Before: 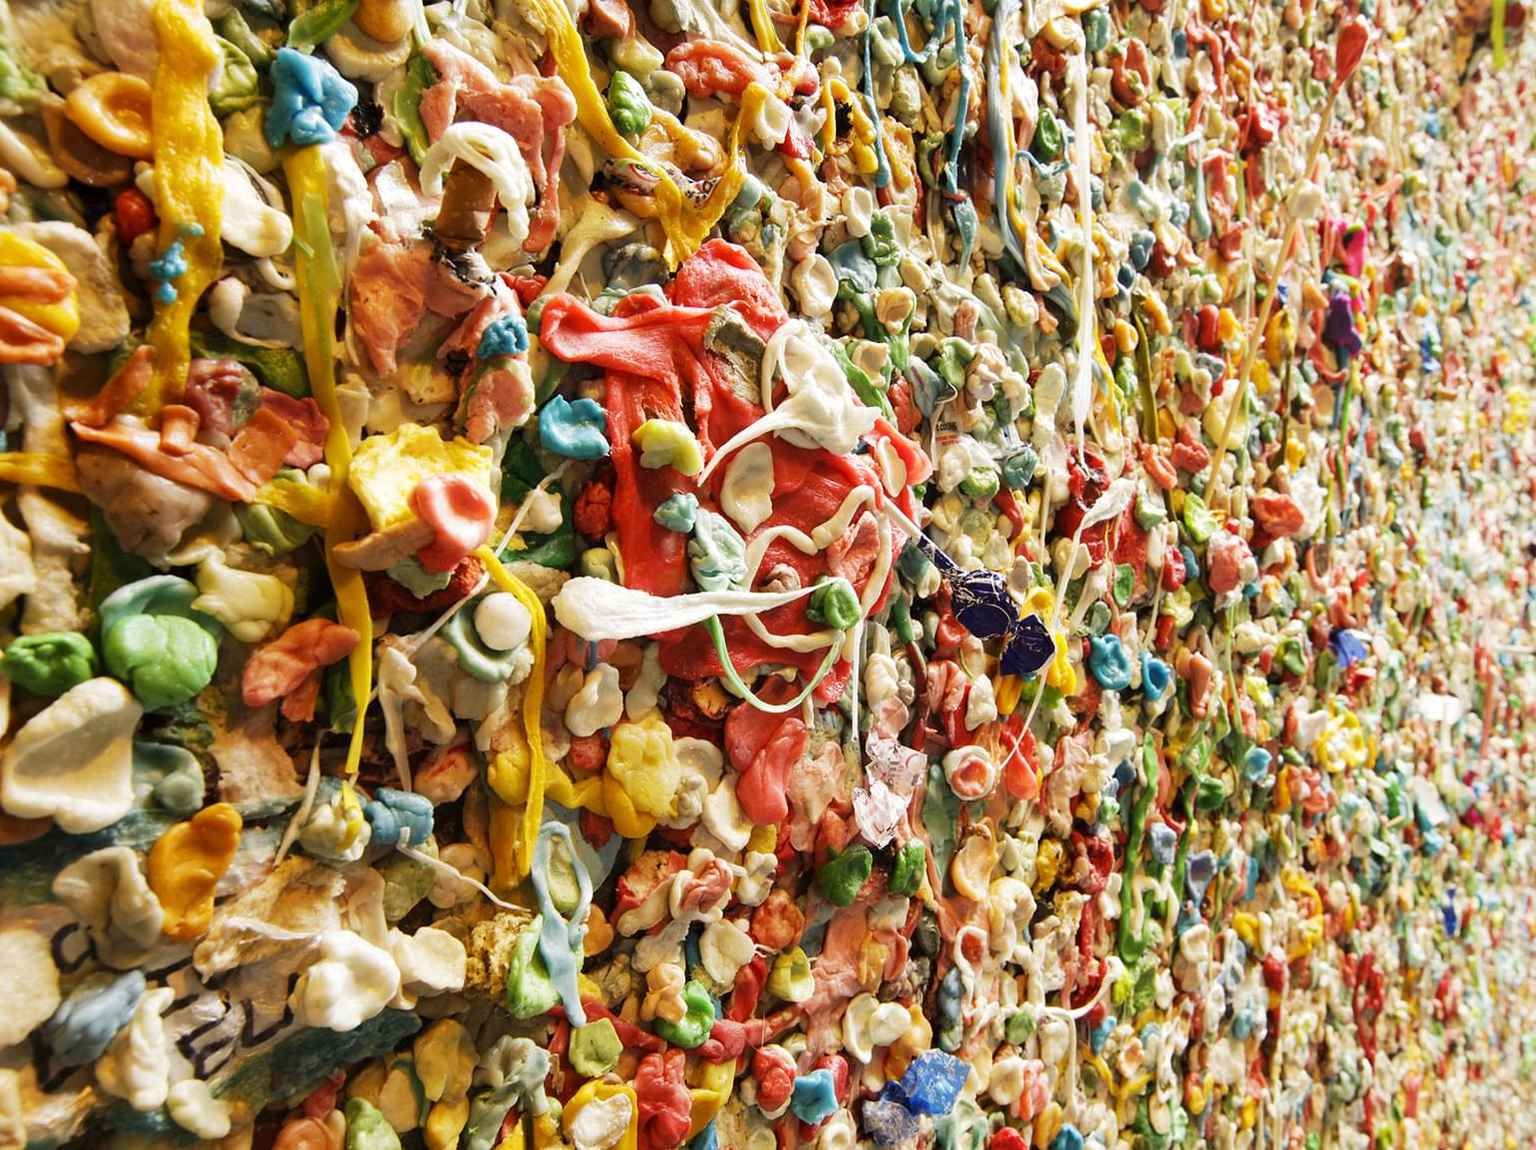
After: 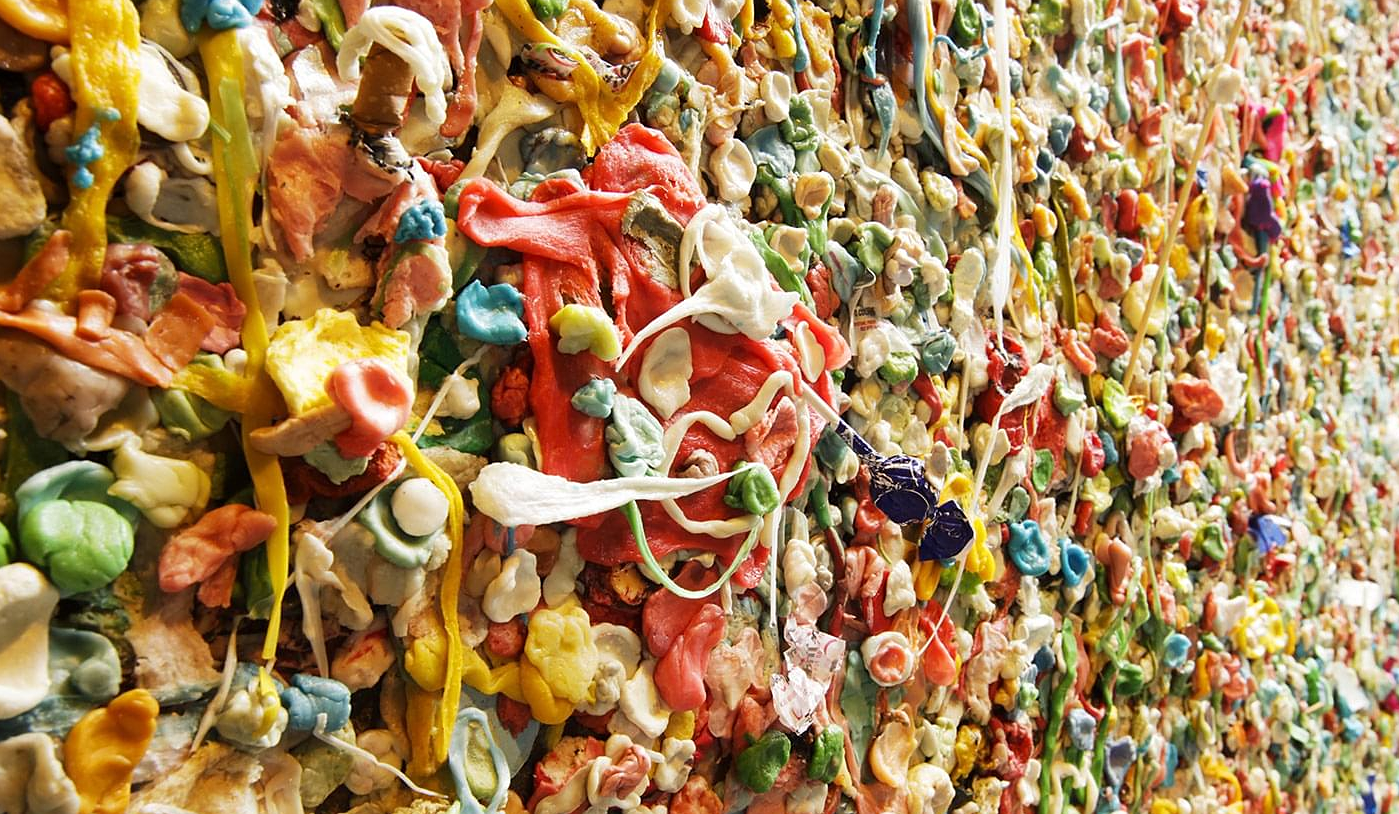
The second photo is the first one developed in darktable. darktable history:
sharpen: radius 1.301, amount 0.297, threshold 0.113
crop: left 5.487%, top 10.129%, right 3.637%, bottom 19.219%
